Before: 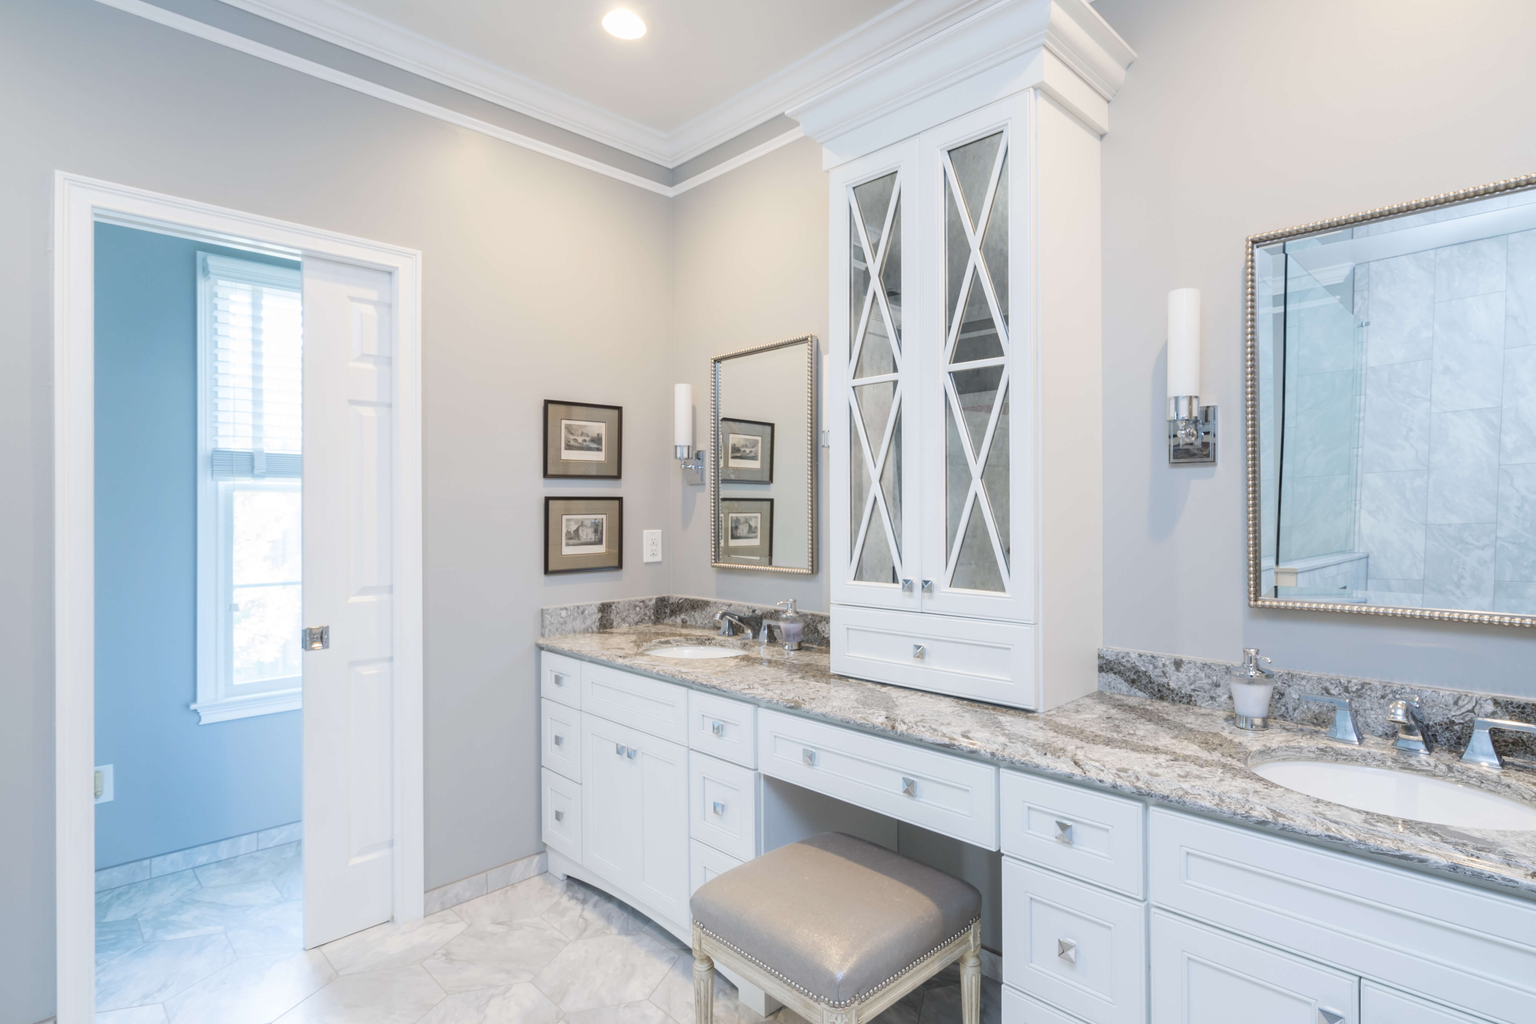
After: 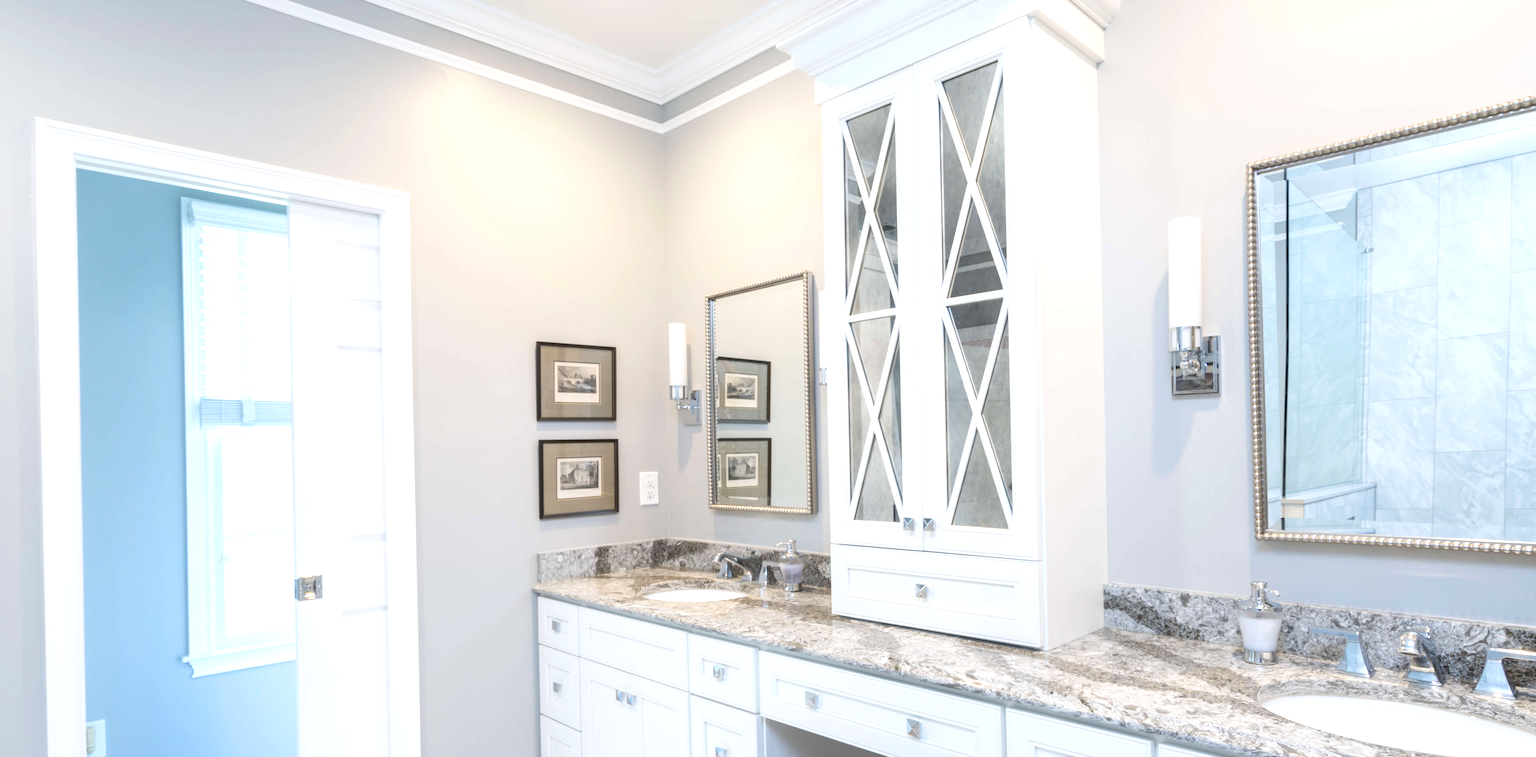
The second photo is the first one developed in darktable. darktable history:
crop: left 0.387%, top 5.469%, bottom 19.809%
rotate and perspective: rotation -1°, crop left 0.011, crop right 0.989, crop top 0.025, crop bottom 0.975
exposure: black level correction 0.001, exposure 0.5 EV, compensate exposure bias true, compensate highlight preservation false
